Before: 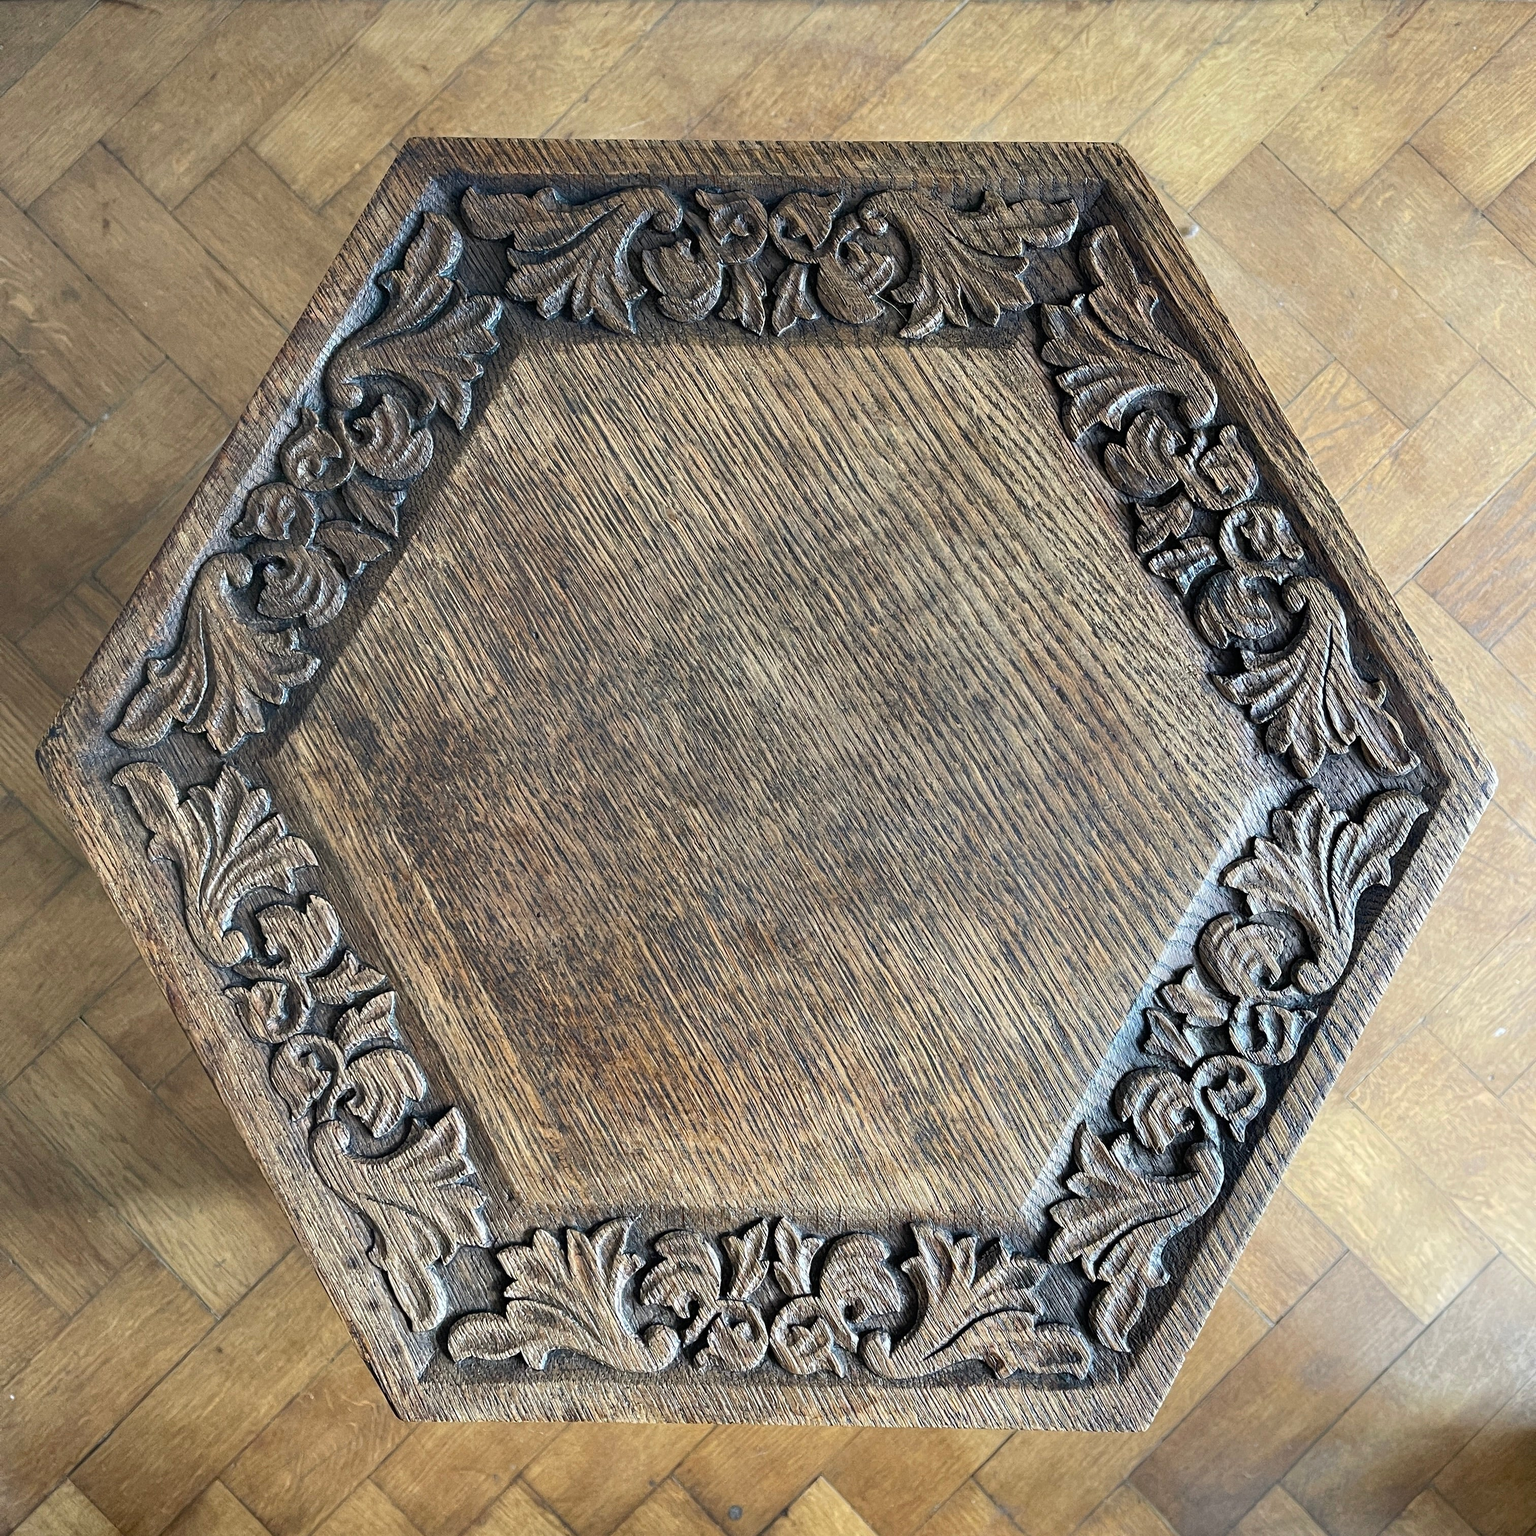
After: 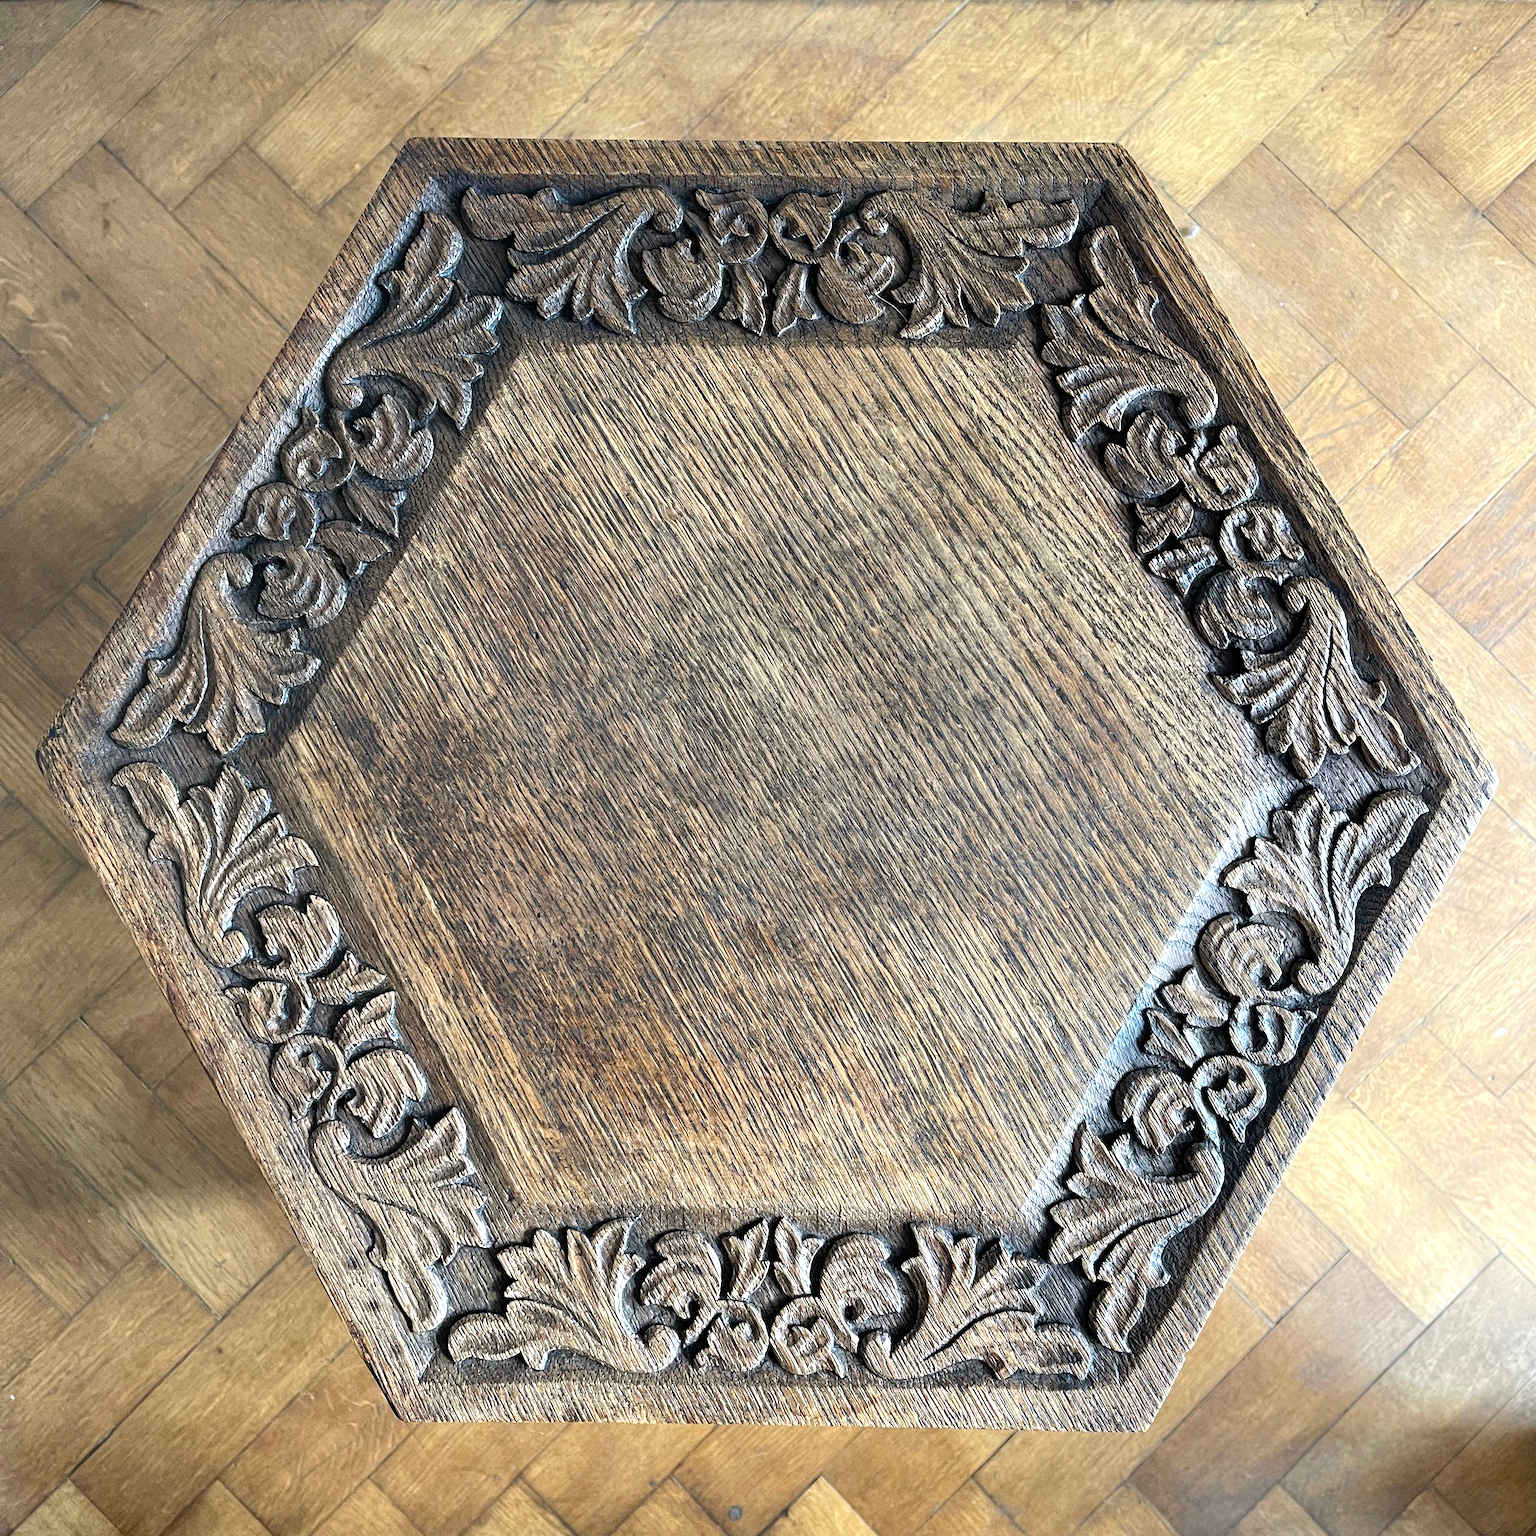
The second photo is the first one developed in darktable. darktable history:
tone equalizer: -8 EV -0.44 EV, -7 EV -0.418 EV, -6 EV -0.33 EV, -5 EV -0.214 EV, -3 EV 0.256 EV, -2 EV 0.353 EV, -1 EV 0.372 EV, +0 EV 0.405 EV
